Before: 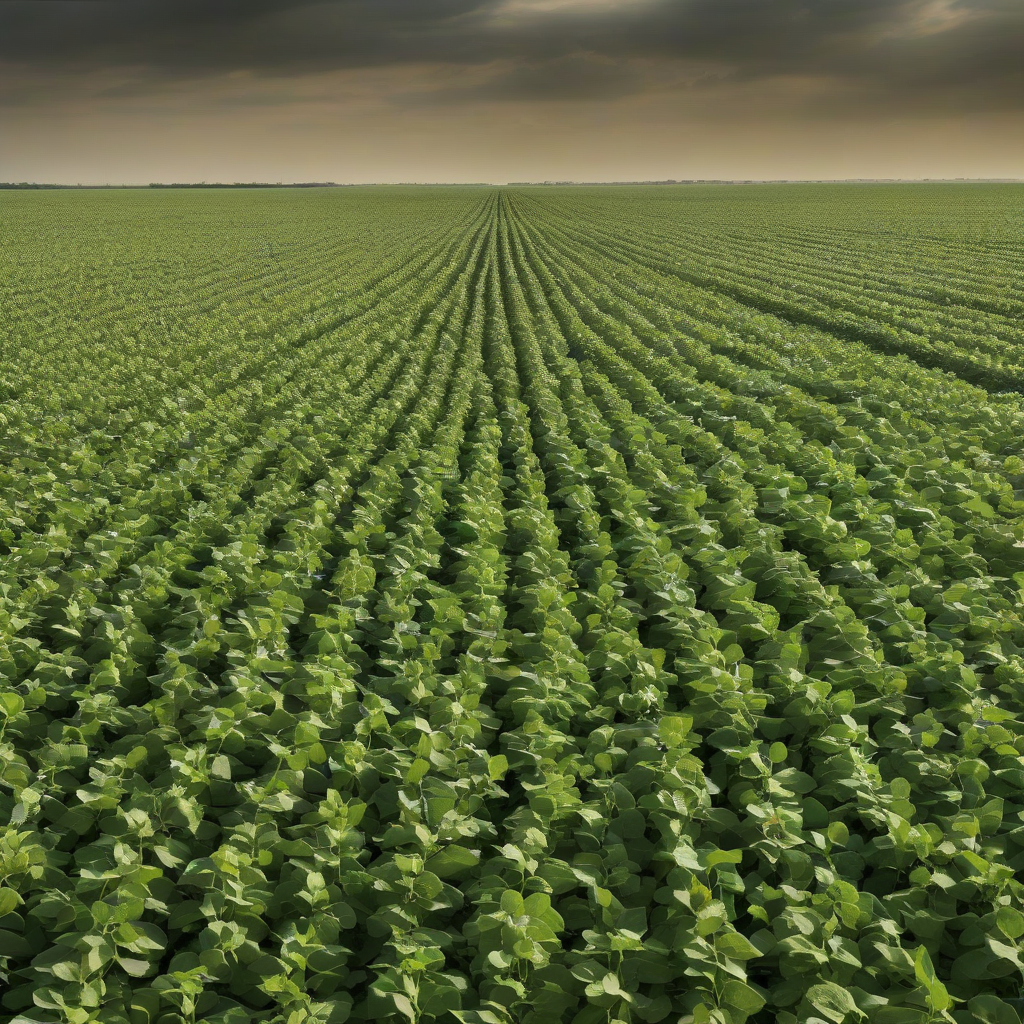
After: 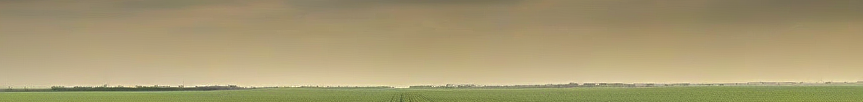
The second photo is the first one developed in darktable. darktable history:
sharpen: on, module defaults
shadows and highlights: on, module defaults
crop and rotate: left 9.644%, top 9.491%, right 6.021%, bottom 80.509%
exposure: exposure 0.648 EV, compensate highlight preservation false
